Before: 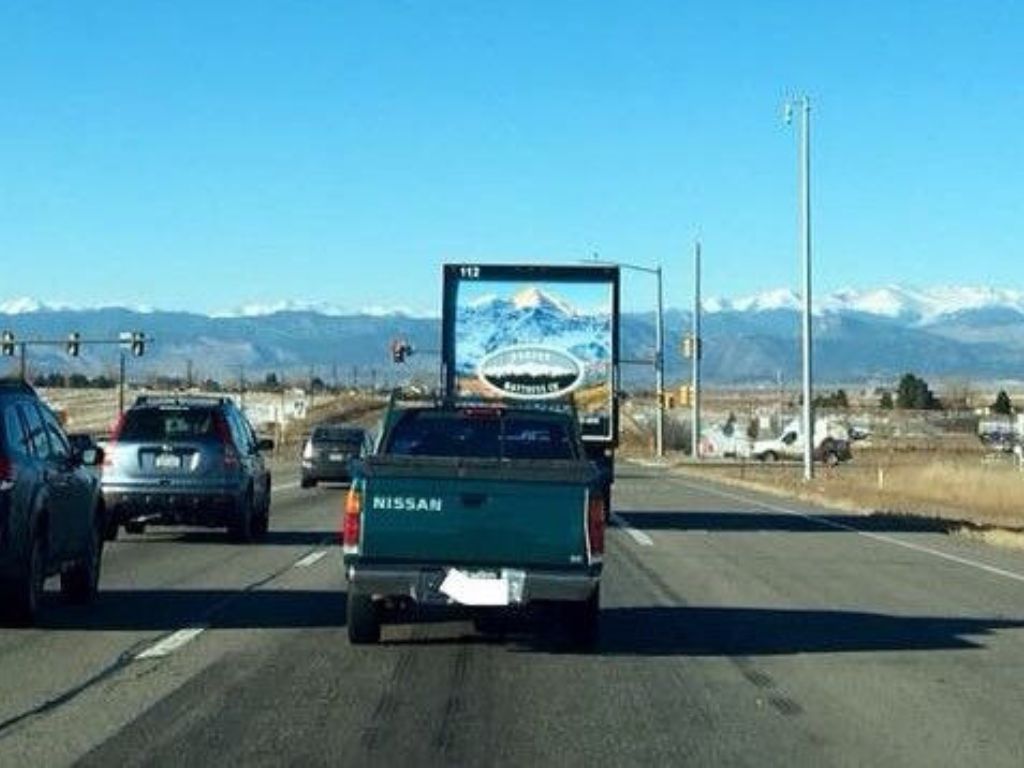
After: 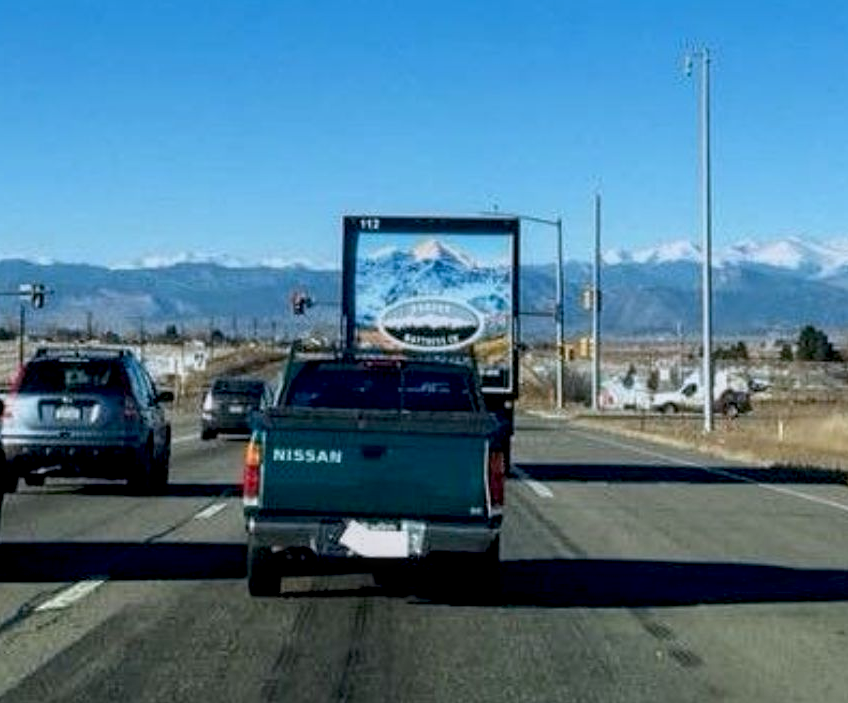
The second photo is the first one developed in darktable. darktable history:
exposure: black level correction 0.009, exposure 0.014 EV, compensate highlight preservation false
crop: left 9.807%, top 6.259%, right 7.334%, bottom 2.177%
local contrast: on, module defaults
graduated density: hue 238.83°, saturation 50%
